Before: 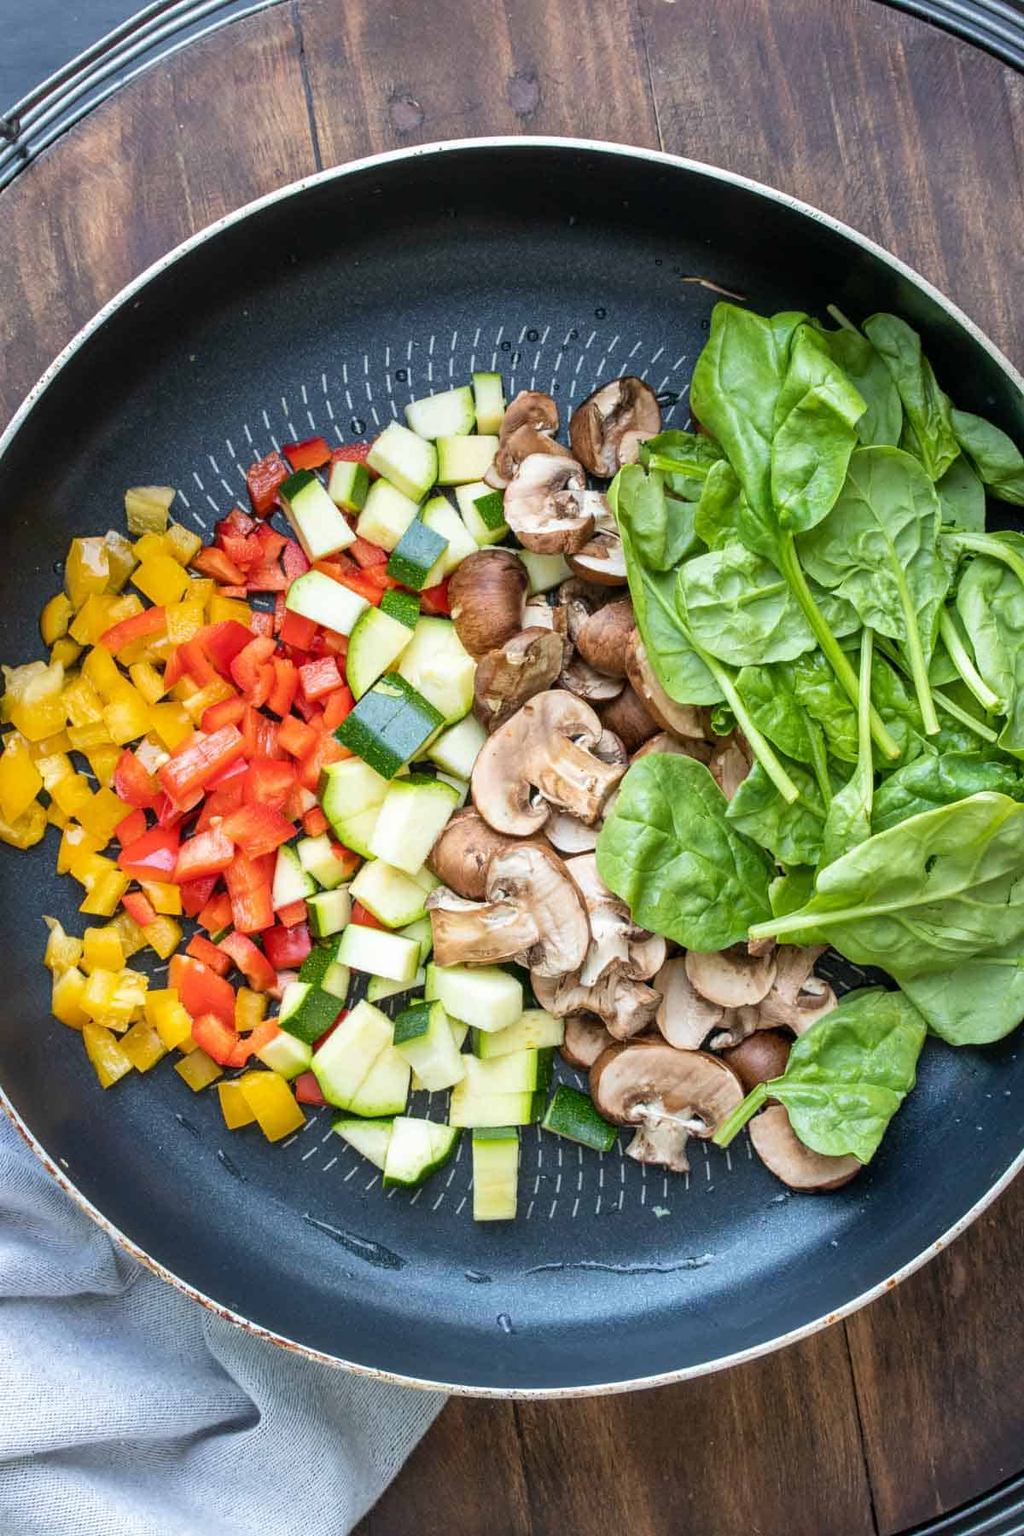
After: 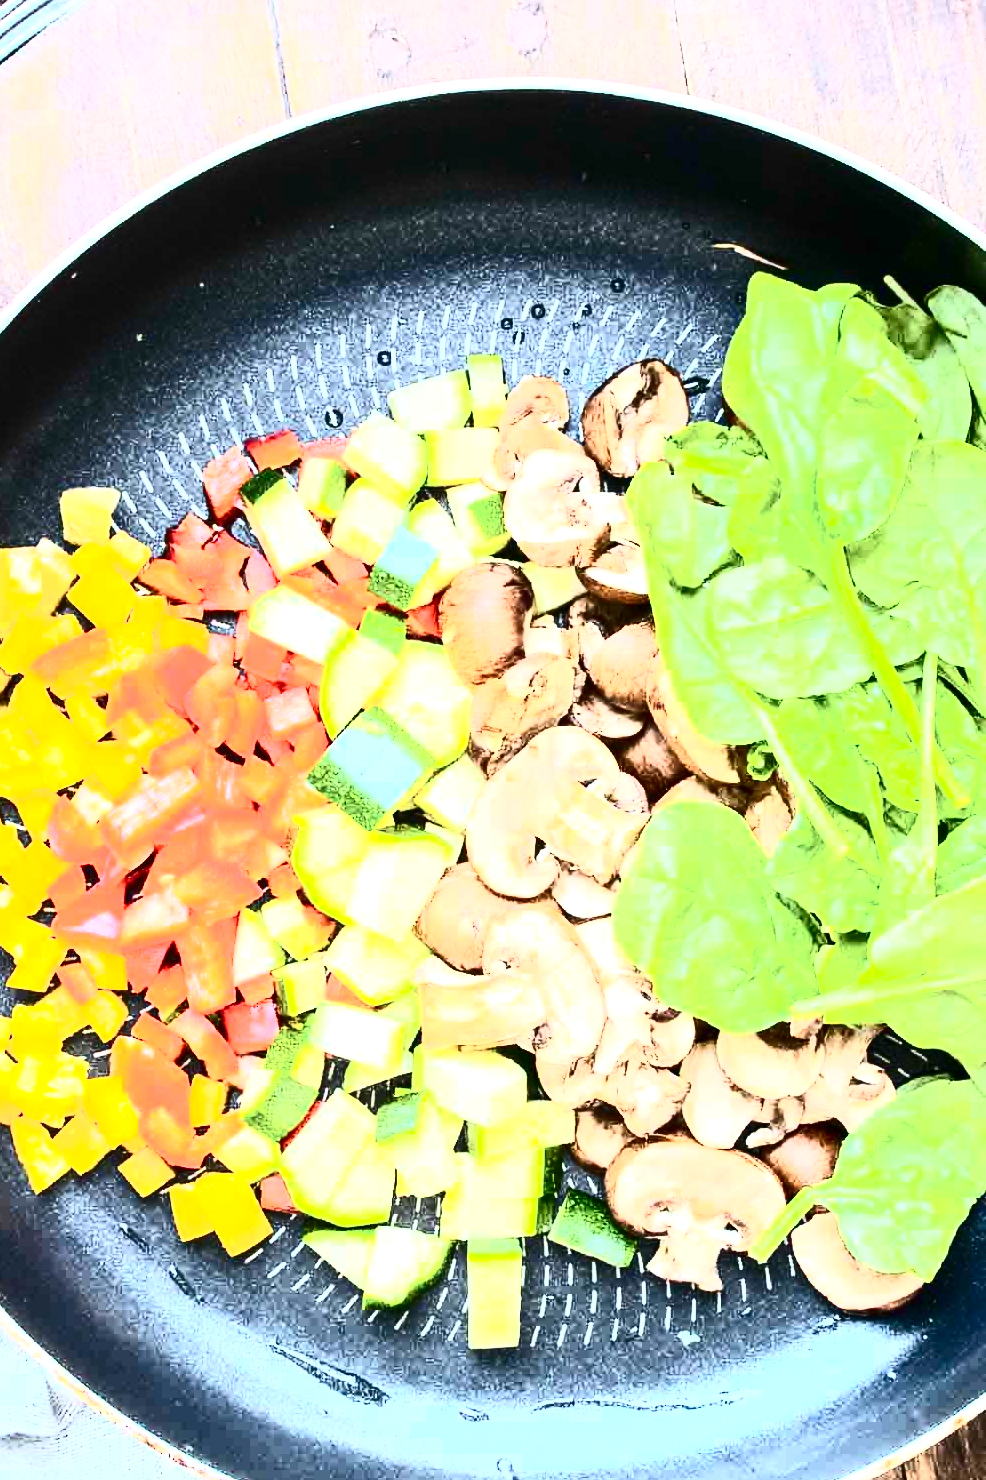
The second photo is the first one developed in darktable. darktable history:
crop and rotate: left 7.196%, top 4.574%, right 10.605%, bottom 13.178%
contrast brightness saturation: contrast 0.93, brightness 0.2
exposure: black level correction 0, exposure 1.5 EV, compensate exposure bias true, compensate highlight preservation false
